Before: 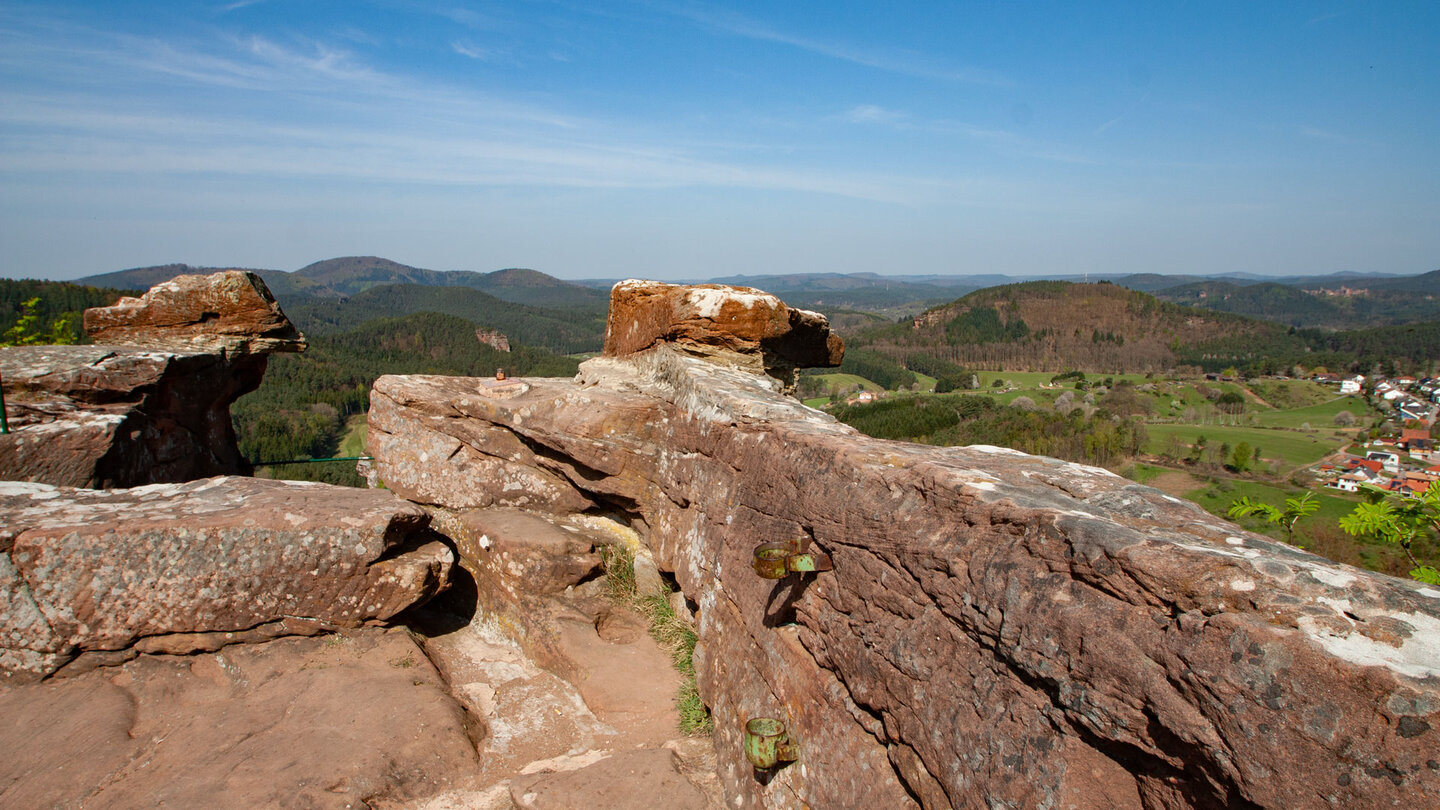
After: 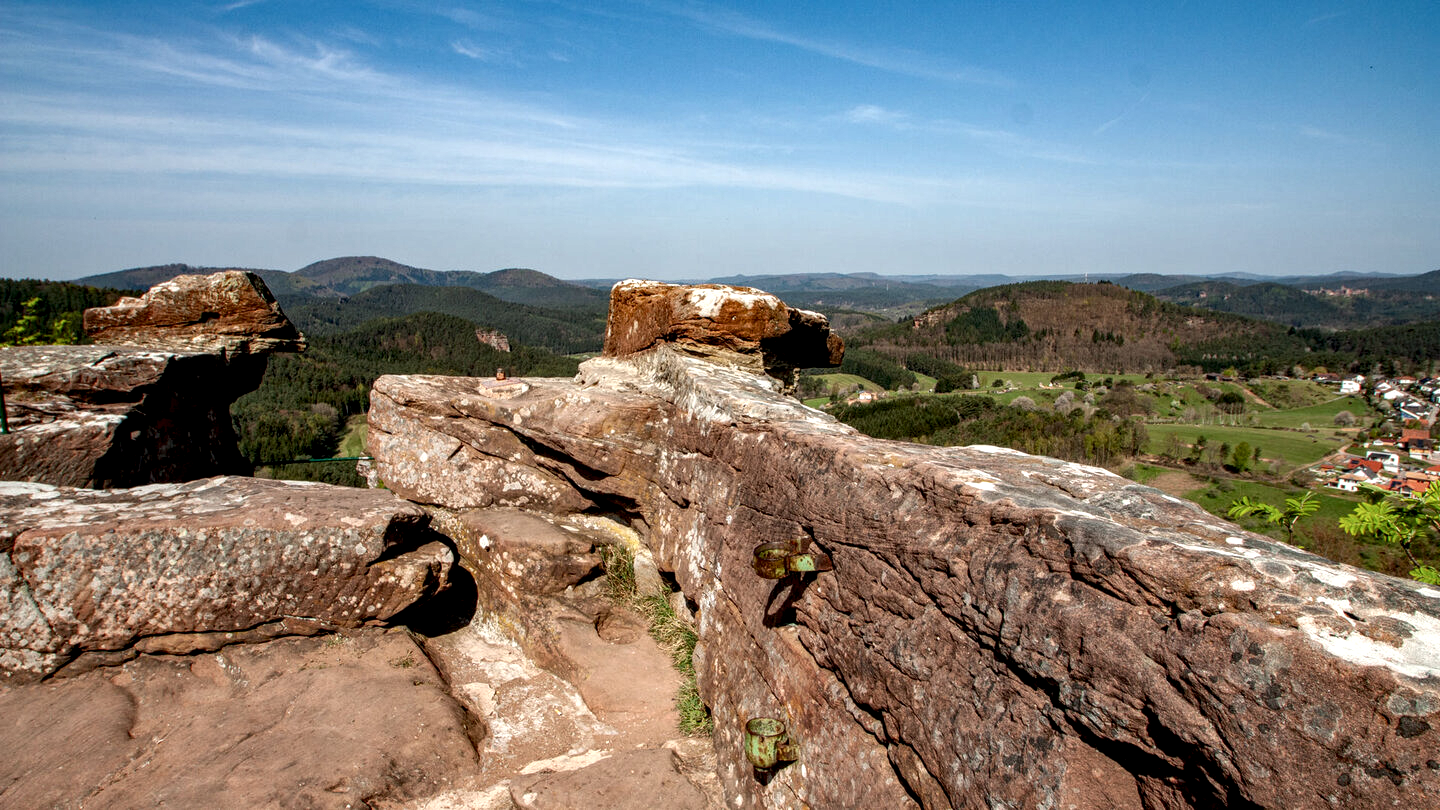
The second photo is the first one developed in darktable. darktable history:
local contrast: highlights 65%, shadows 54%, detail 168%, midtone range 0.507
